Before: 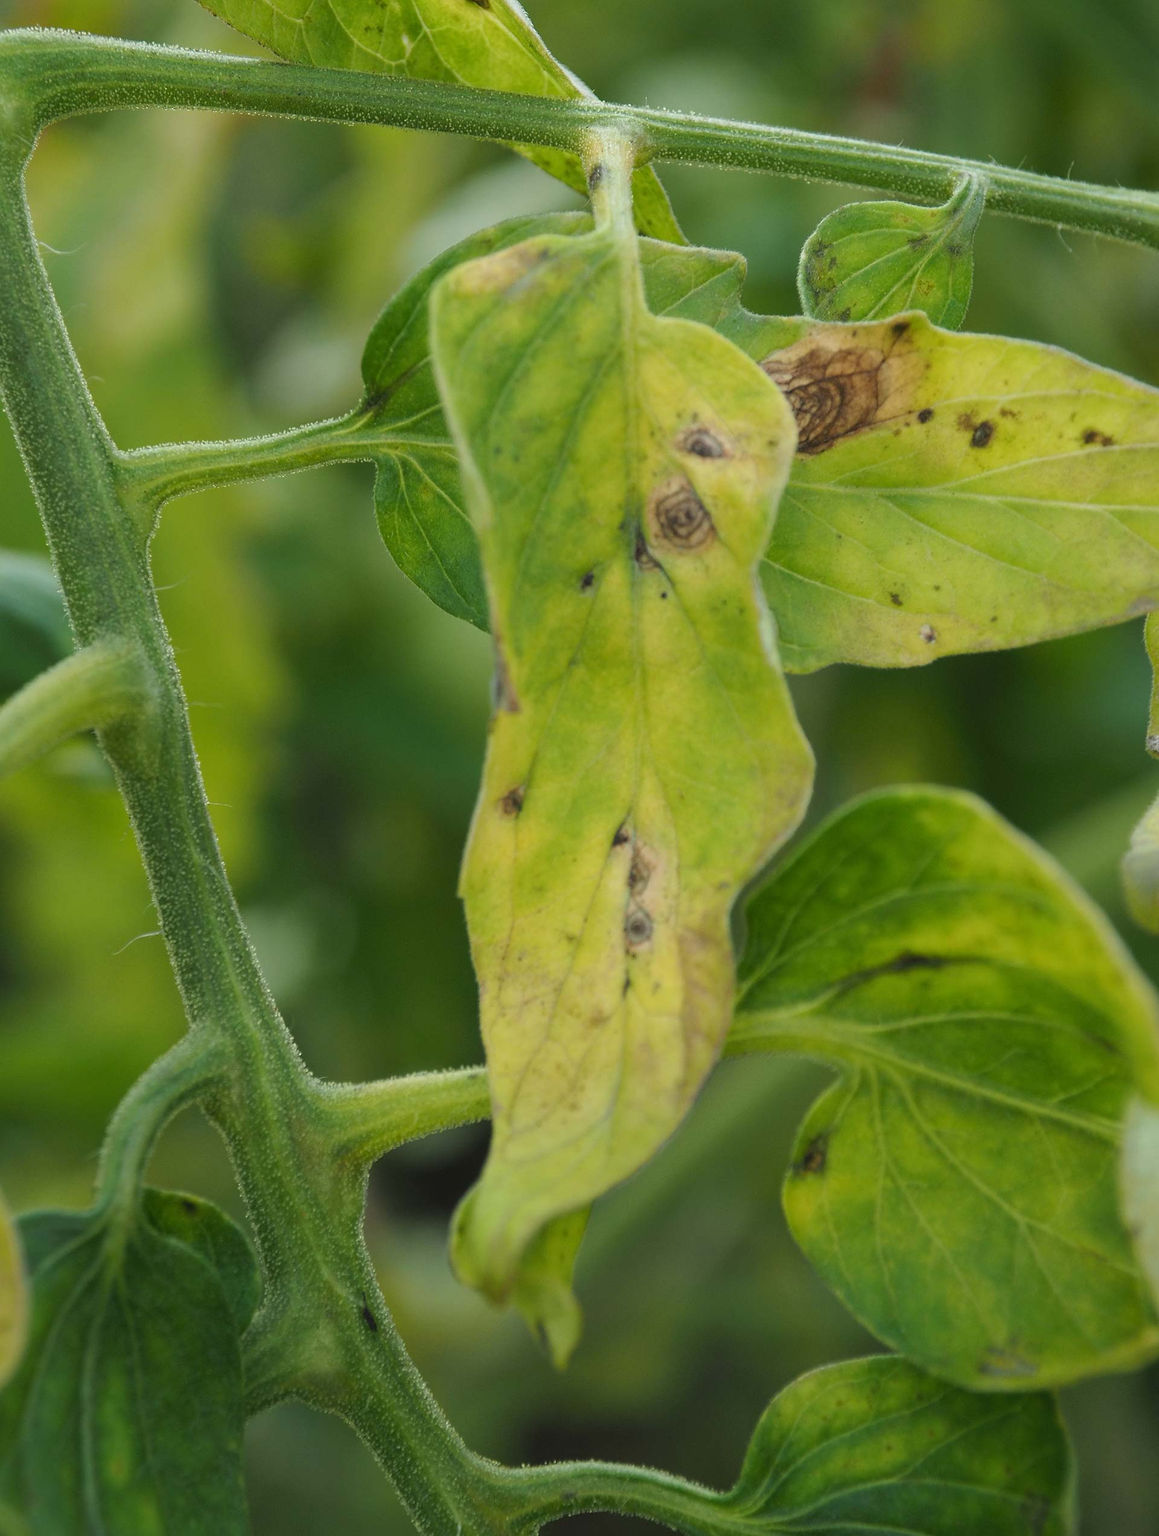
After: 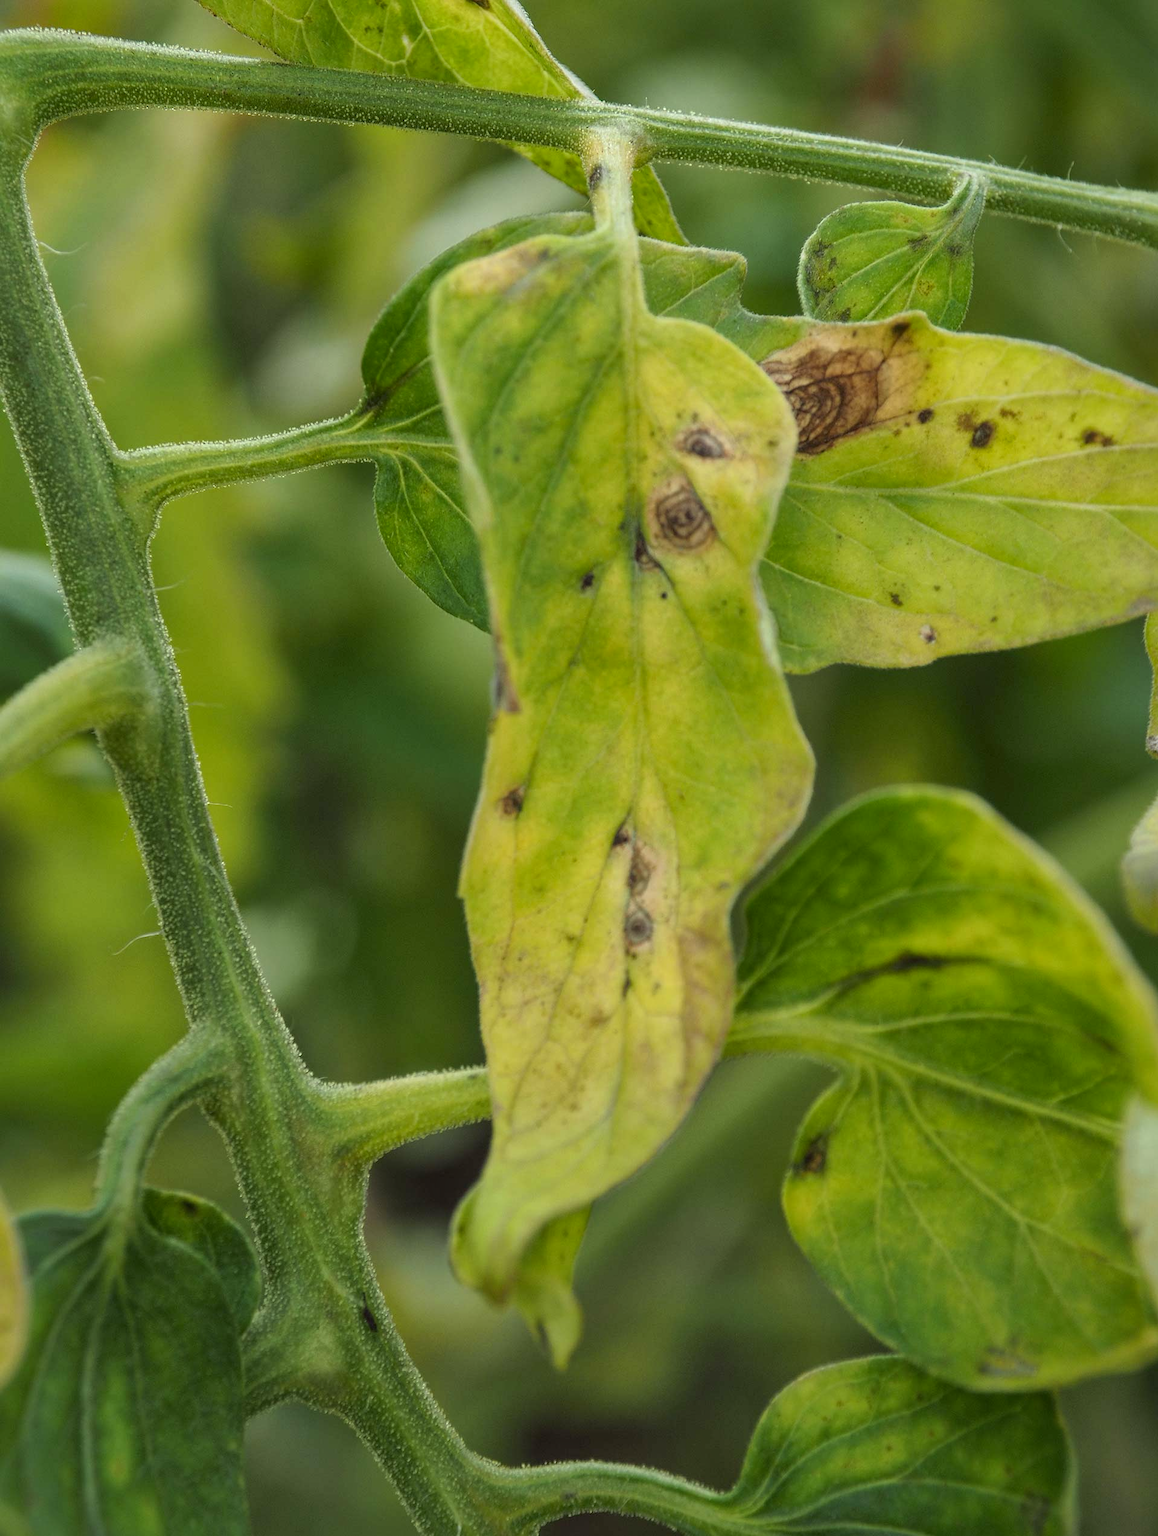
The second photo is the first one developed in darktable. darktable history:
color correction: highlights a* -0.876, highlights b* 4.56, shadows a* 3.63
shadows and highlights: on, module defaults
local contrast: detail 130%
